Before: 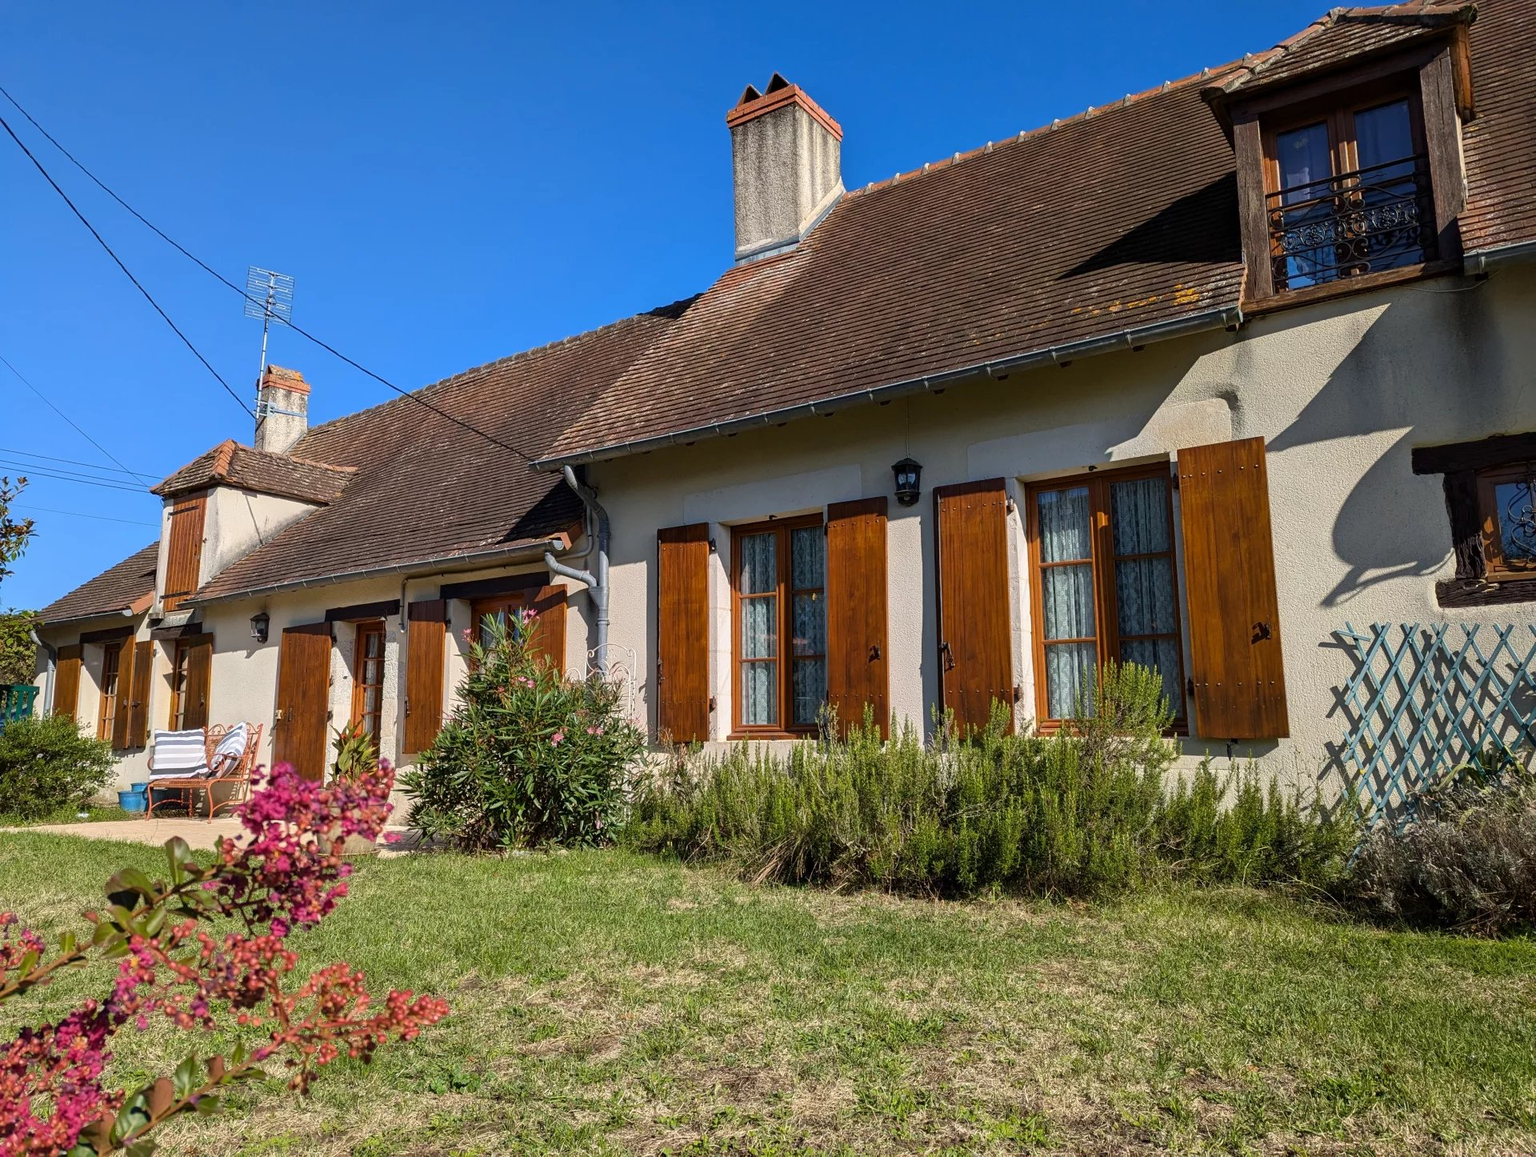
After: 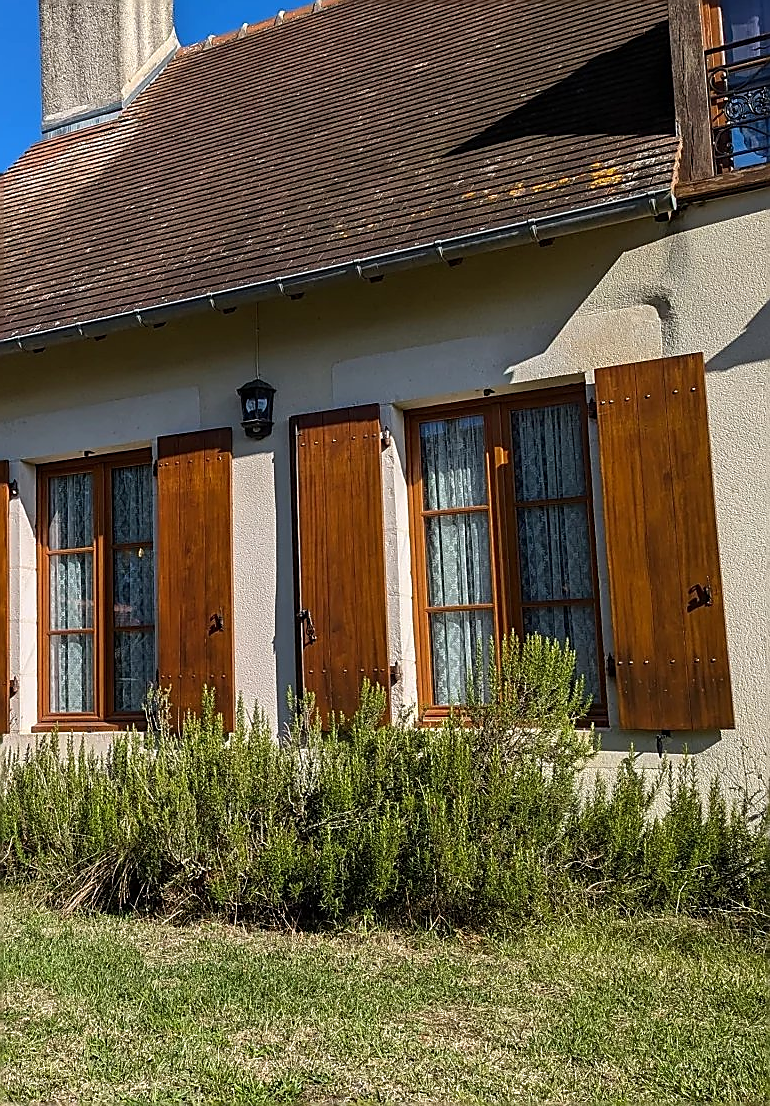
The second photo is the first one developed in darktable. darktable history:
crop: left 45.721%, top 13.393%, right 14.118%, bottom 10.01%
sharpen: radius 1.4, amount 1.25, threshold 0.7
